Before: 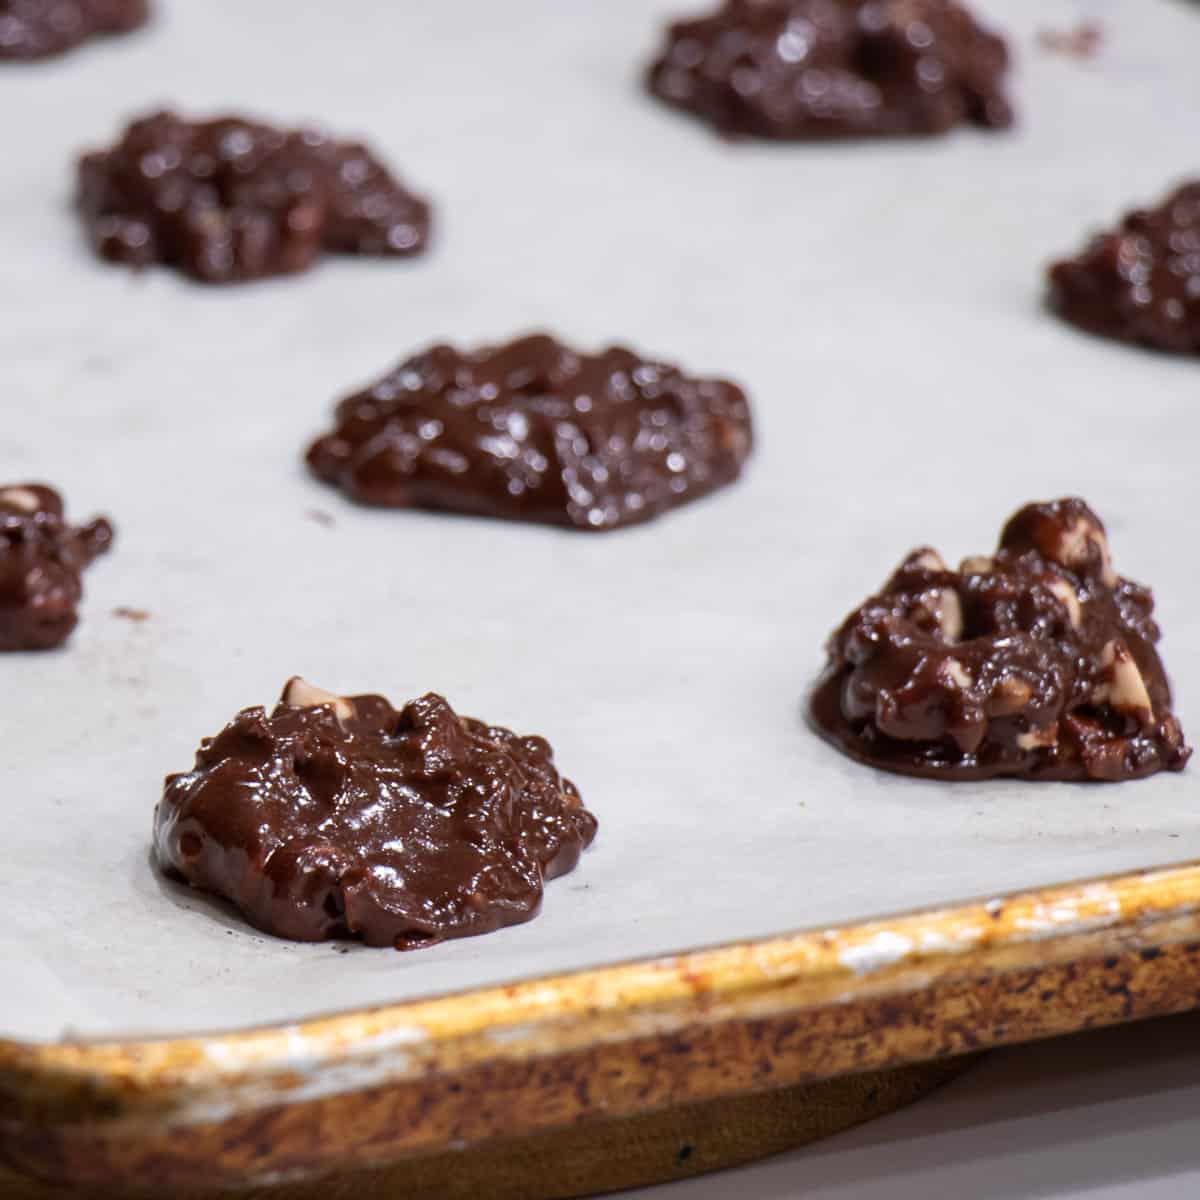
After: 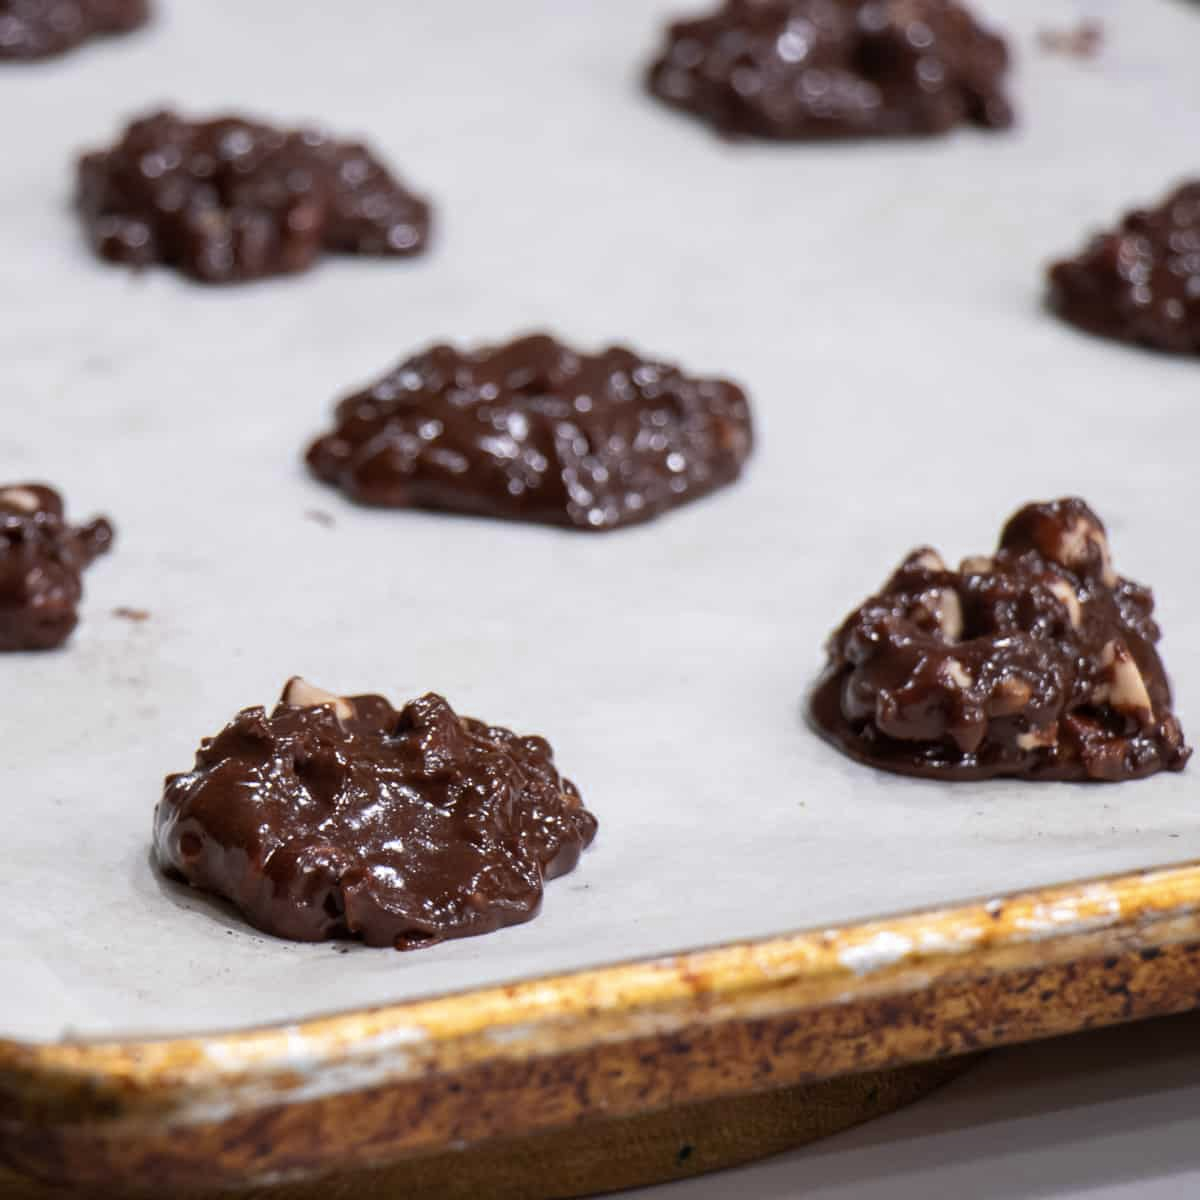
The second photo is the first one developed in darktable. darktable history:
color zones: curves: ch0 [(0.068, 0.464) (0.25, 0.5) (0.48, 0.508) (0.75, 0.536) (0.886, 0.476) (0.967, 0.456)]; ch1 [(0.066, 0.456) (0.25, 0.5) (0.616, 0.508) (0.746, 0.56) (0.934, 0.444)], mix 101%
